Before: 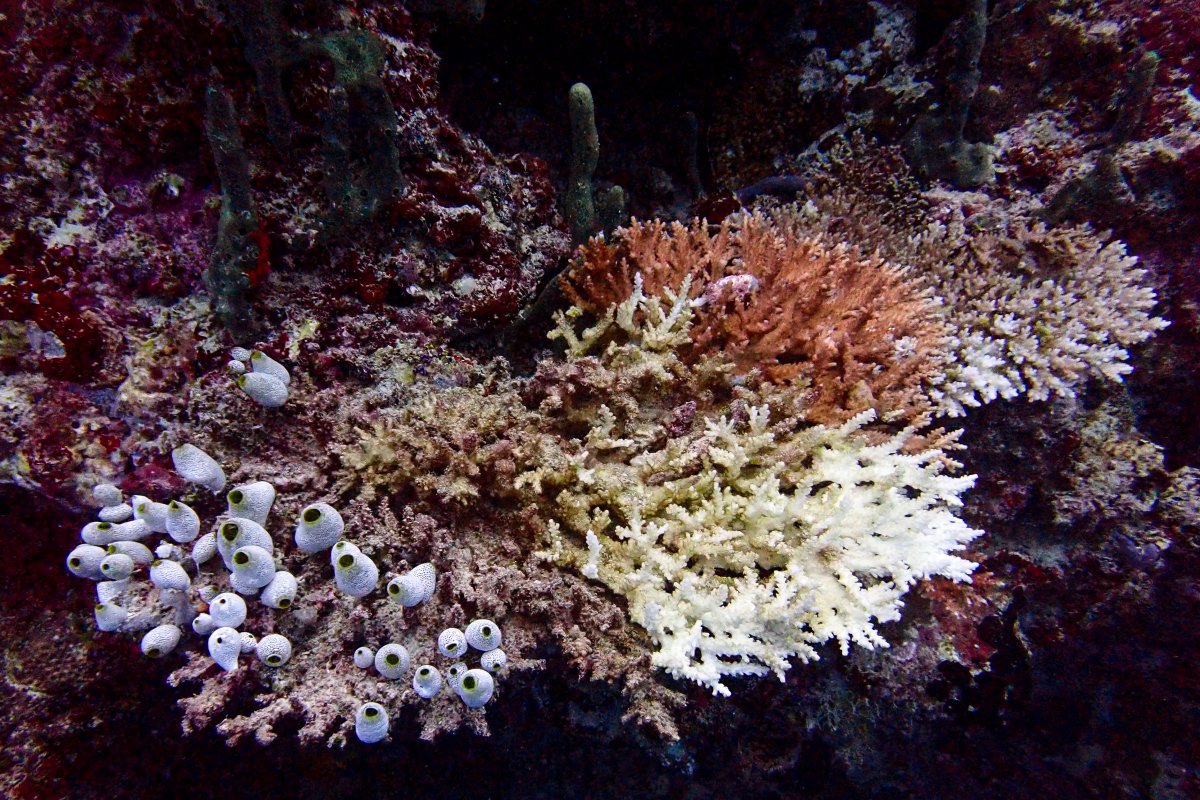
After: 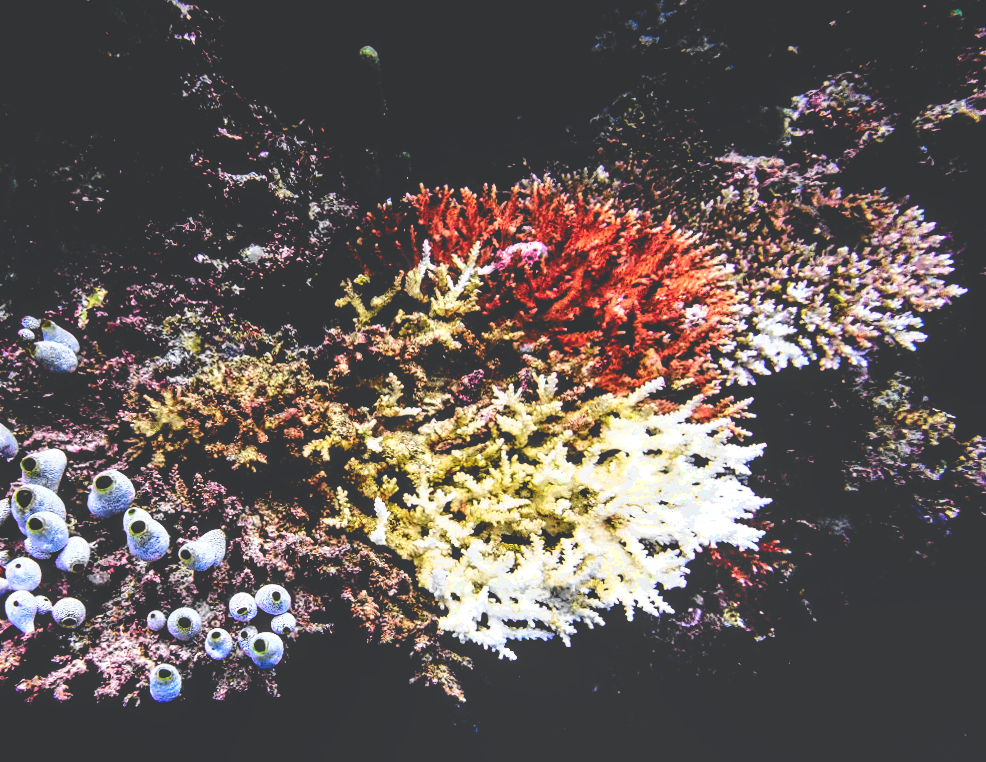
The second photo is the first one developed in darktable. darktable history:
local contrast: on, module defaults
tone curve: curves: ch0 [(0, 0) (0.071, 0.047) (0.266, 0.26) (0.483, 0.554) (0.753, 0.811) (1, 0.983)]; ch1 [(0, 0) (0.346, 0.307) (0.408, 0.387) (0.463, 0.465) (0.482, 0.493) (0.502, 0.5) (0.517, 0.502) (0.55, 0.548) (0.597, 0.61) (0.651, 0.698) (1, 1)]; ch2 [(0, 0) (0.346, 0.34) (0.434, 0.46) (0.485, 0.494) (0.5, 0.494) (0.517, 0.506) (0.526, 0.545) (0.583, 0.61) (0.625, 0.659) (1, 1)], color space Lab, independent channels, preserve colors none
exposure: exposure 0.367 EV, compensate highlight preservation false
crop and rotate: left 17.959%, top 5.771%, right 1.742%
rotate and perspective: lens shift (vertical) 0.048, lens shift (horizontal) -0.024, automatic cropping off
base curve: curves: ch0 [(0, 0.036) (0.083, 0.04) (0.804, 1)], preserve colors none
